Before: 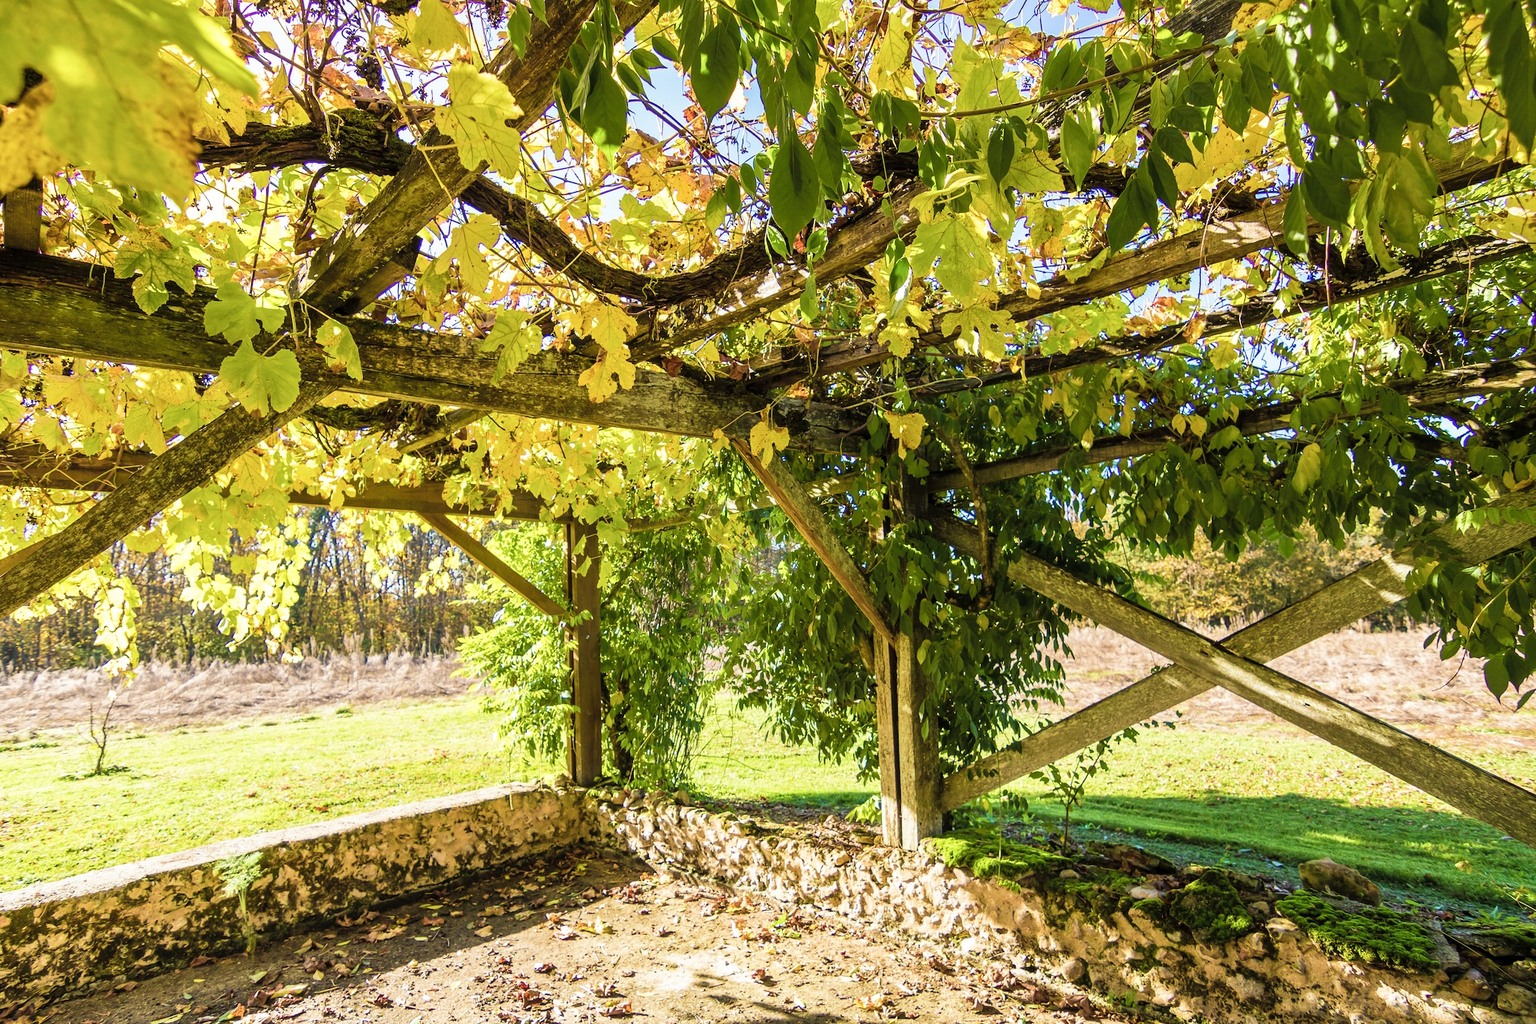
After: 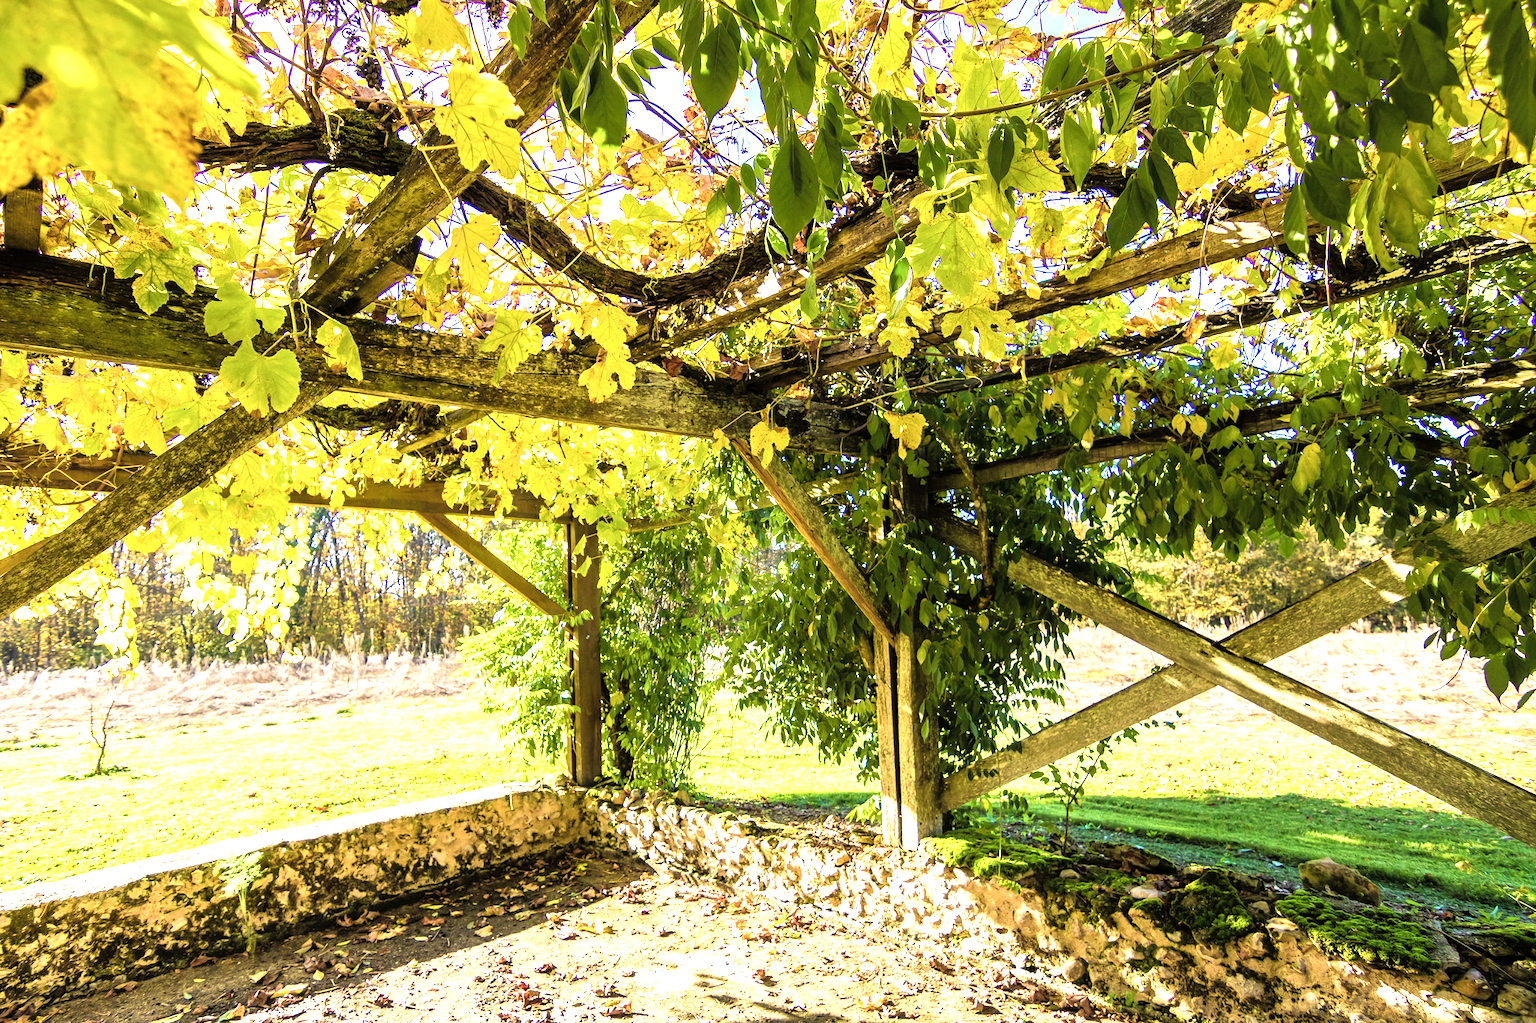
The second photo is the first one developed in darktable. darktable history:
tone equalizer: -8 EV -0.722 EV, -7 EV -0.714 EV, -6 EV -0.598 EV, -5 EV -0.361 EV, -3 EV 0.396 EV, -2 EV 0.6 EV, -1 EV 0.696 EV, +0 EV 0.736 EV
